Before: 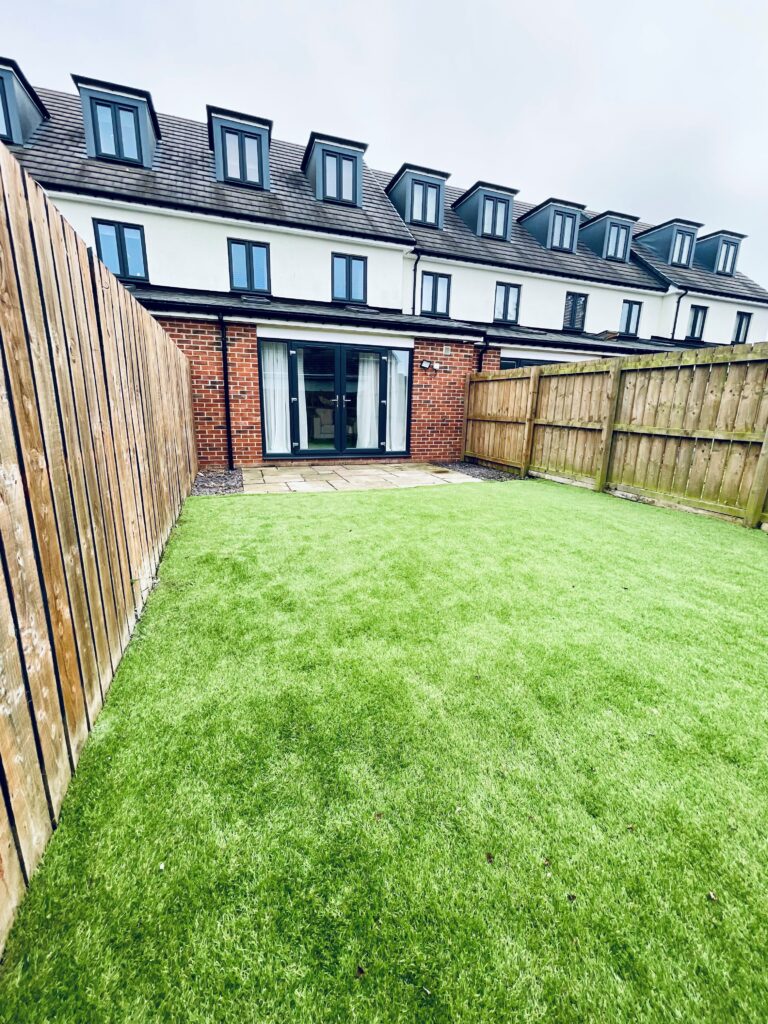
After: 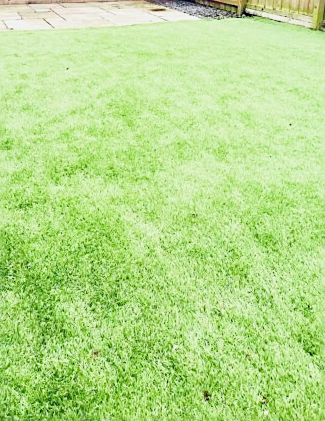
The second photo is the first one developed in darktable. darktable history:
exposure: exposure 1.152 EV, compensate highlight preservation false
filmic rgb: black relative exposure -7.65 EV, white relative exposure 4.56 EV, hardness 3.61
crop: left 36.925%, top 45.137%, right 20.73%, bottom 13.717%
sharpen: on, module defaults
